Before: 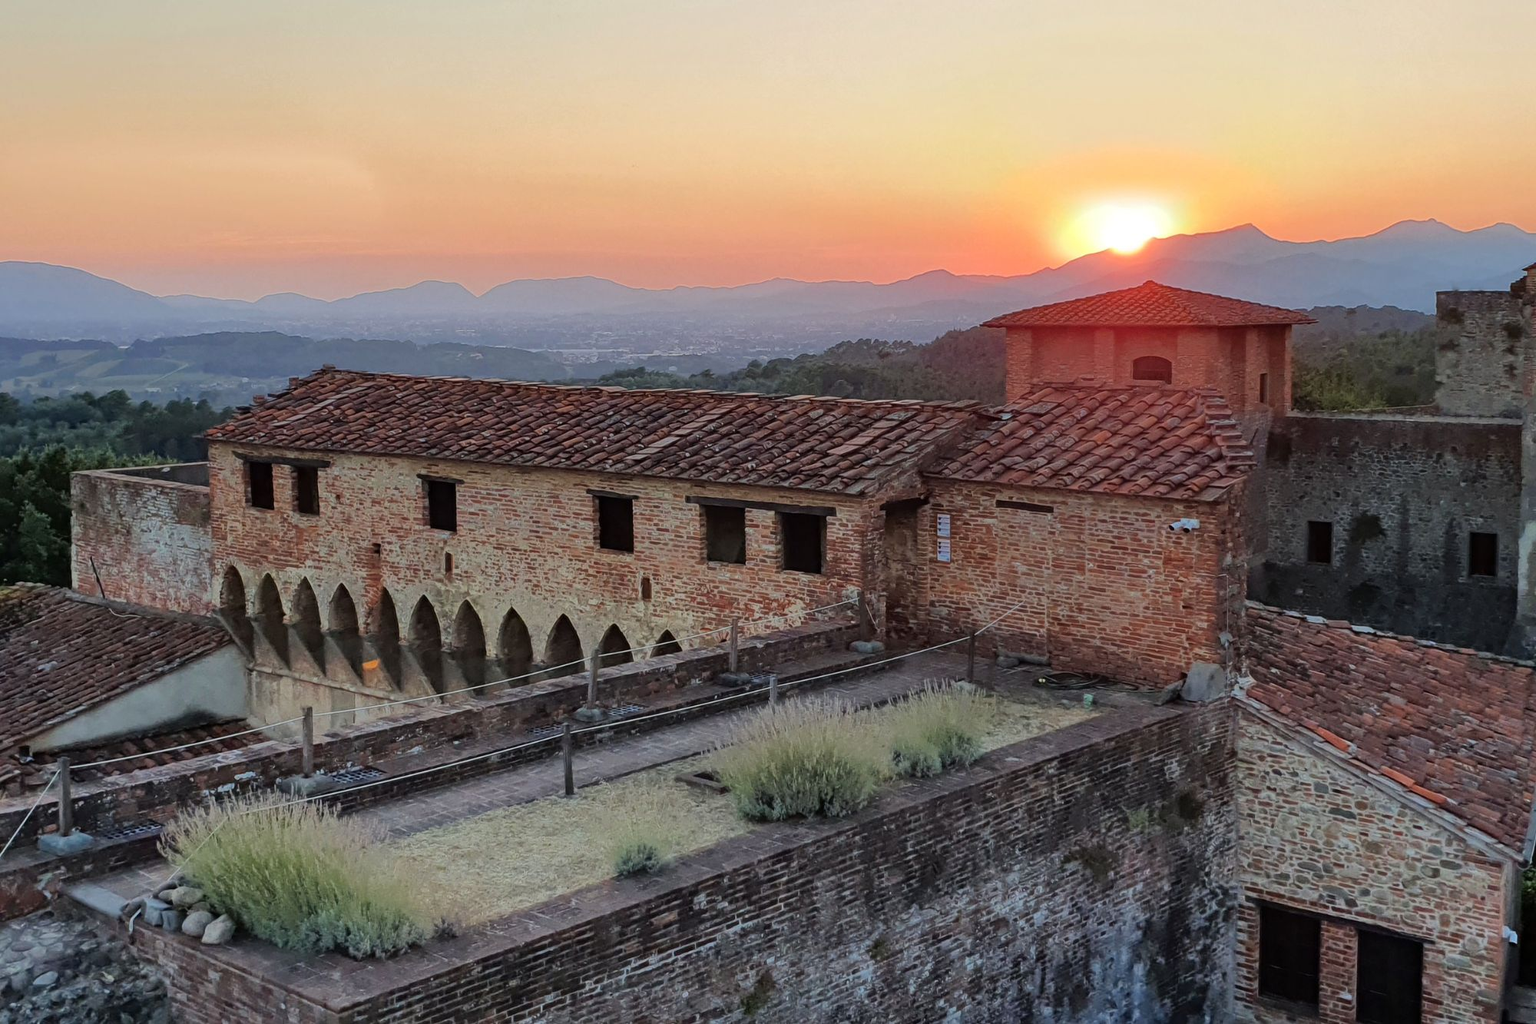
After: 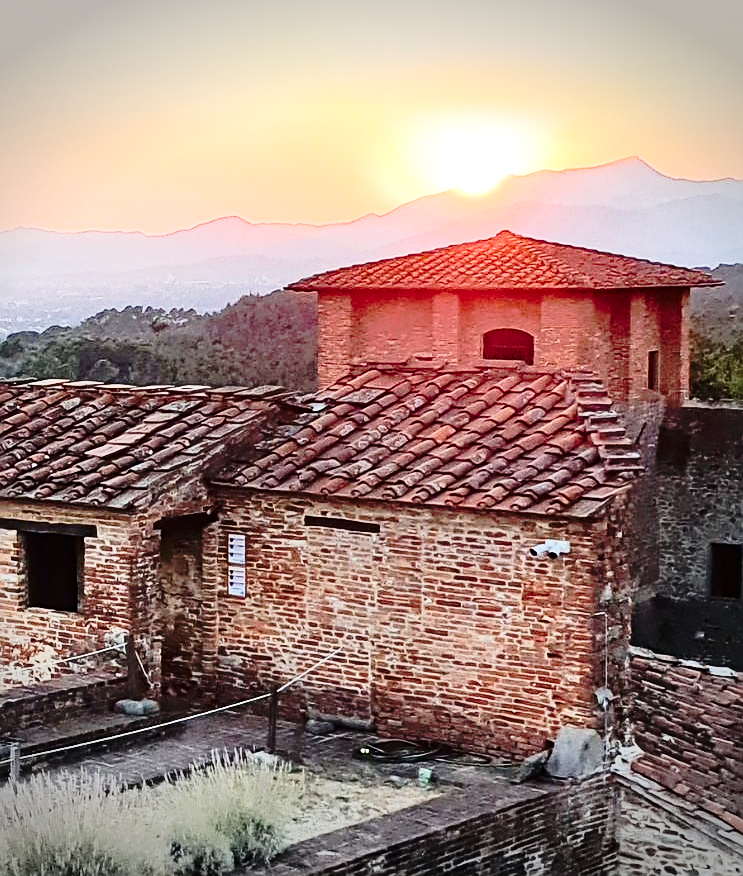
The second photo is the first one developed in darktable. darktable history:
crop and rotate: left 49.631%, top 10.146%, right 13.189%, bottom 24.115%
sharpen: on, module defaults
tone curve: curves: ch0 [(0, 0) (0.168, 0.142) (0.359, 0.44) (0.469, 0.544) (0.634, 0.722) (0.858, 0.903) (1, 0.968)]; ch1 [(0, 0) (0.437, 0.453) (0.472, 0.47) (0.502, 0.502) (0.54, 0.534) (0.57, 0.592) (0.618, 0.66) (0.699, 0.749) (0.859, 0.919) (1, 1)]; ch2 [(0, 0) (0.33, 0.301) (0.421, 0.443) (0.476, 0.498) (0.505, 0.503) (0.547, 0.557) (0.586, 0.634) (0.608, 0.676) (1, 1)], preserve colors none
color balance rgb: perceptual saturation grading › global saturation 0.549%
vignetting: fall-off start 89.27%, fall-off radius 43.11%, width/height ratio 1.159
exposure: black level correction 0, exposure 0.869 EV, compensate highlight preservation false
contrast brightness saturation: contrast 0.279
base curve: curves: ch0 [(0, 0) (0.989, 0.992)], preserve colors none
